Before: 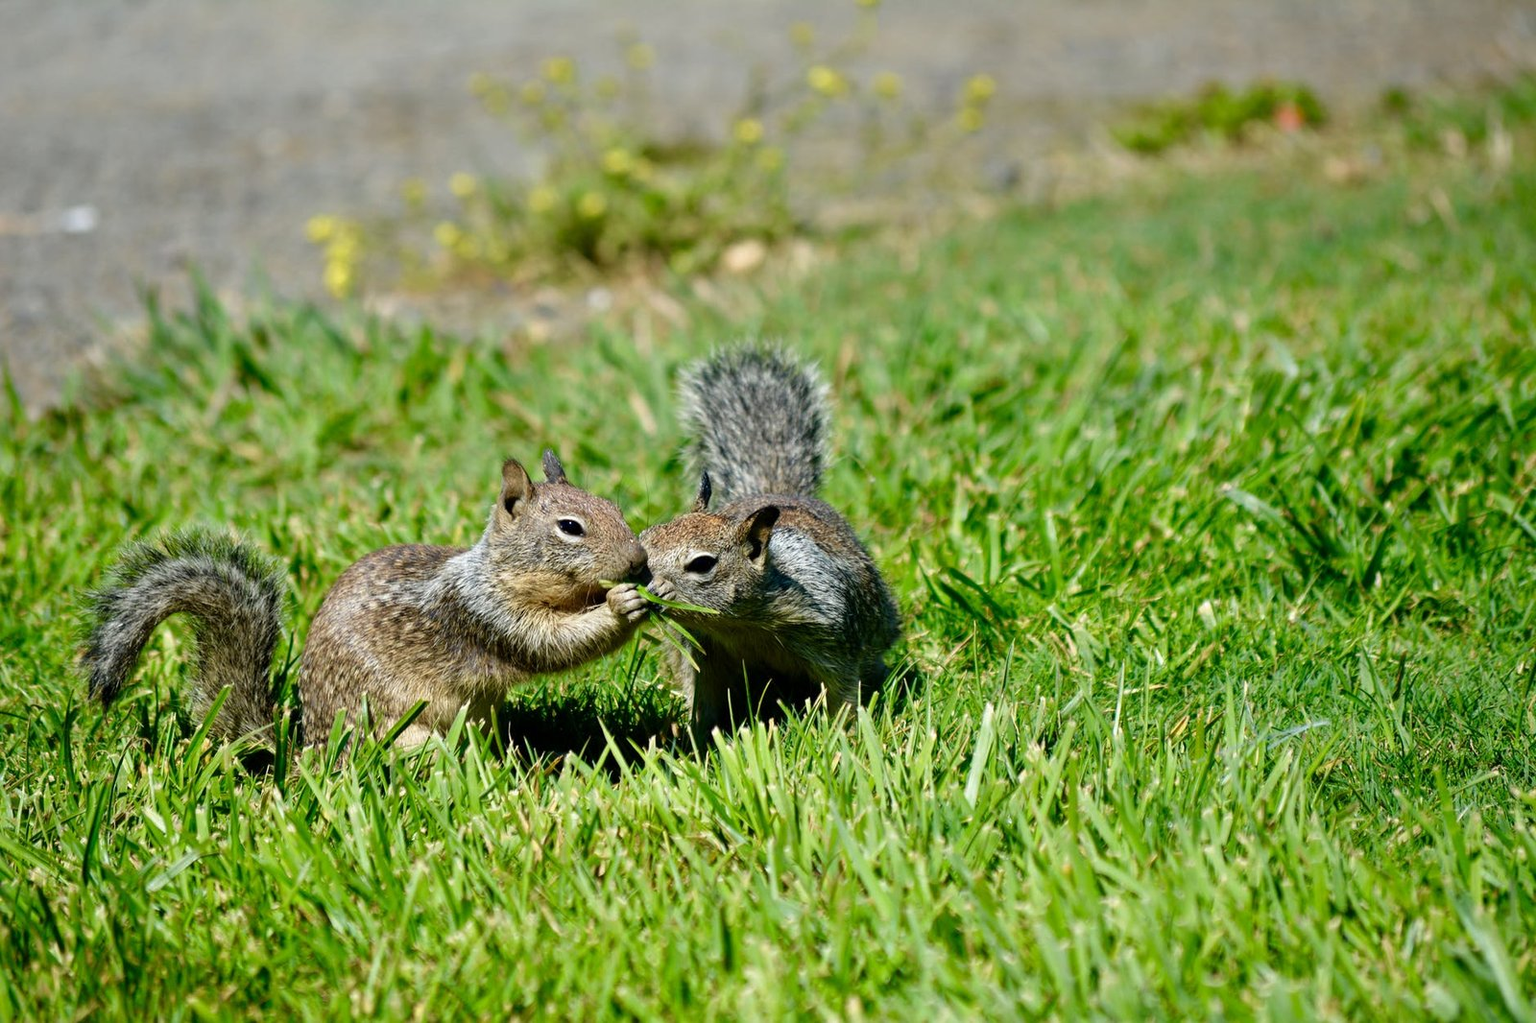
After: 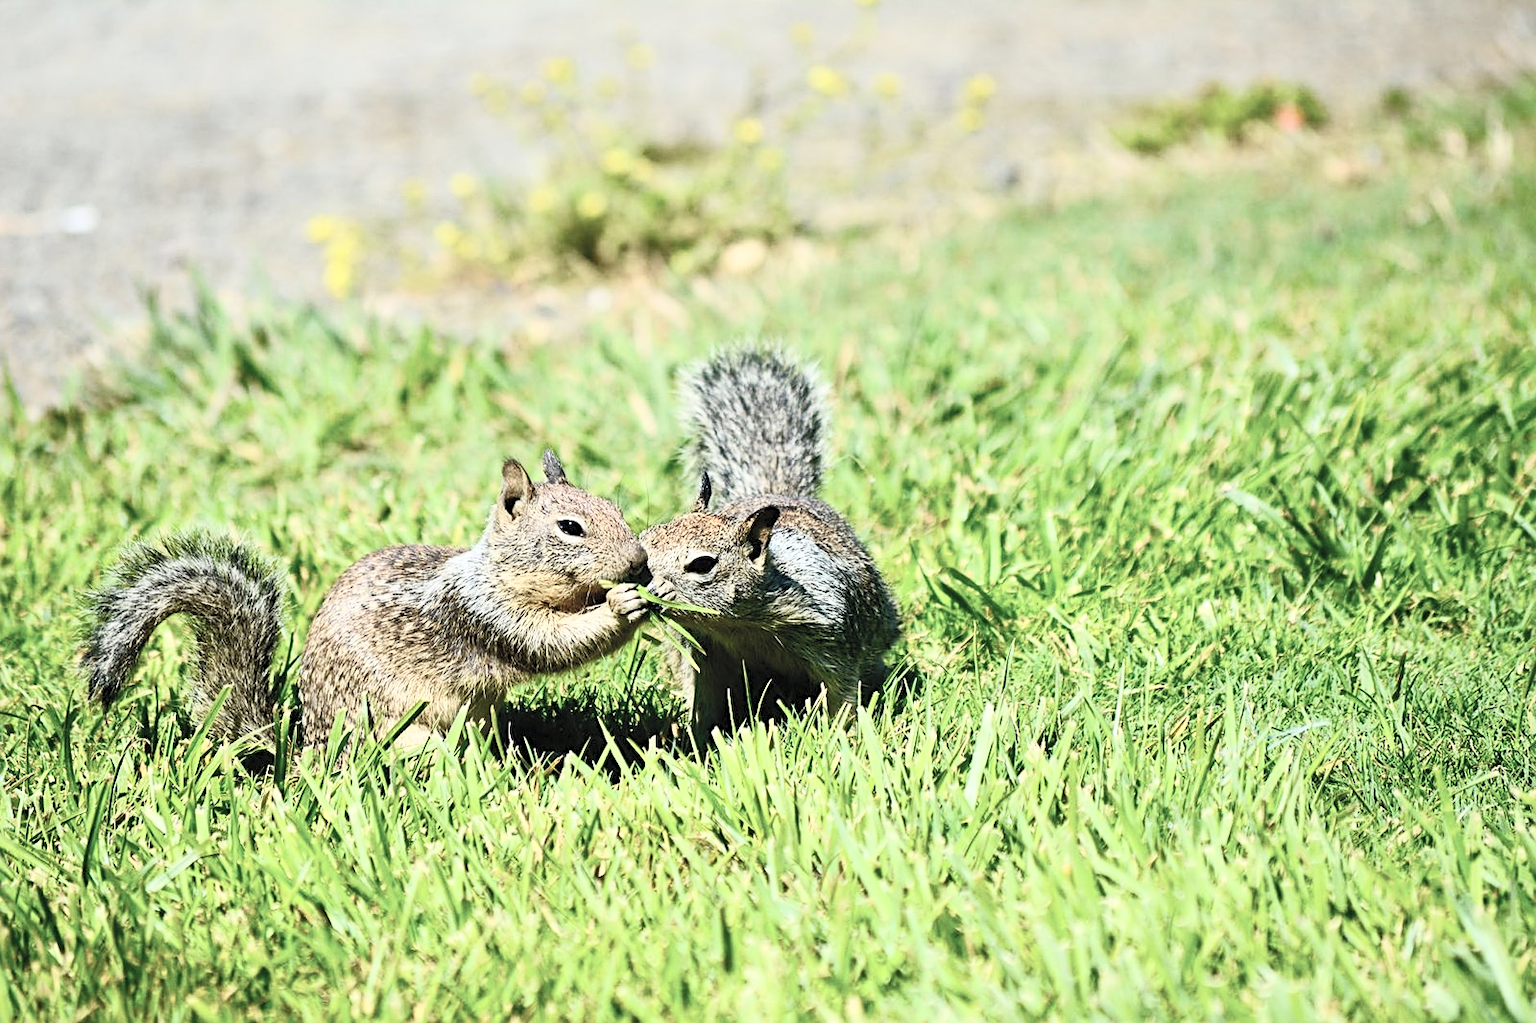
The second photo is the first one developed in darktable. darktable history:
sharpen: on, module defaults
contrast brightness saturation: contrast 0.43, brightness 0.56, saturation -0.19
